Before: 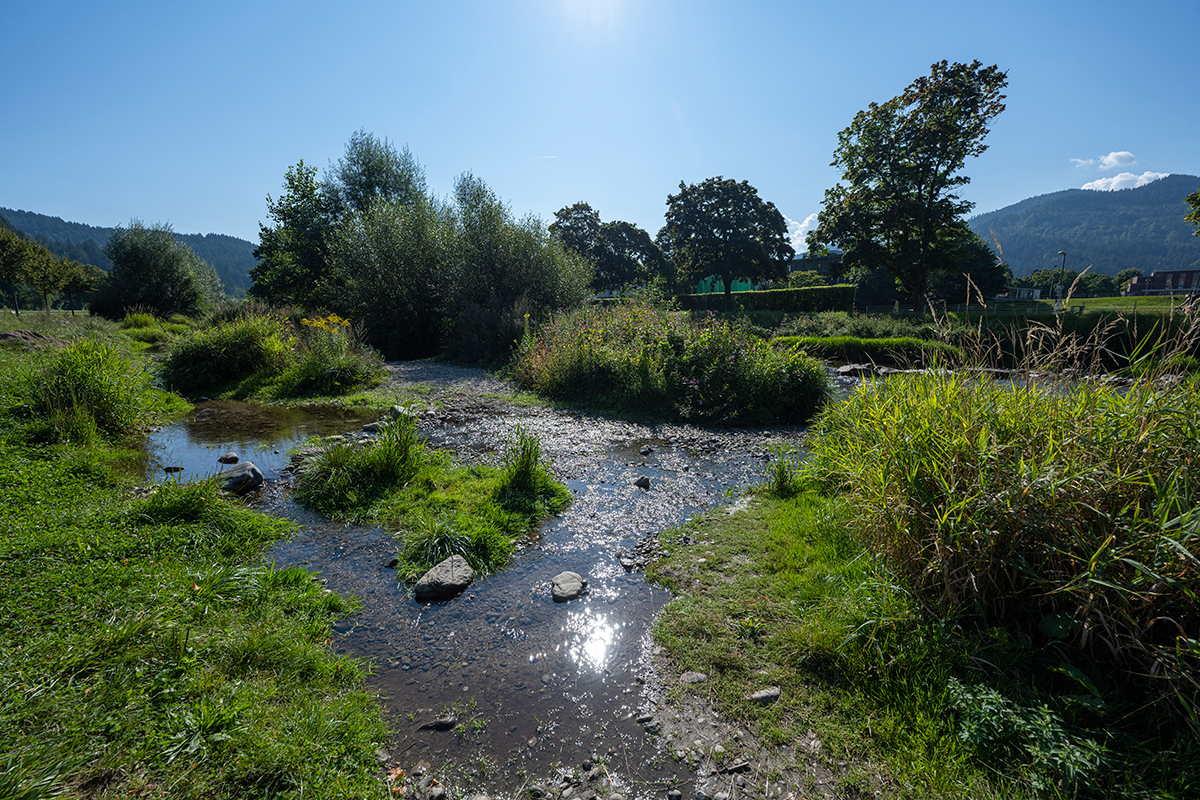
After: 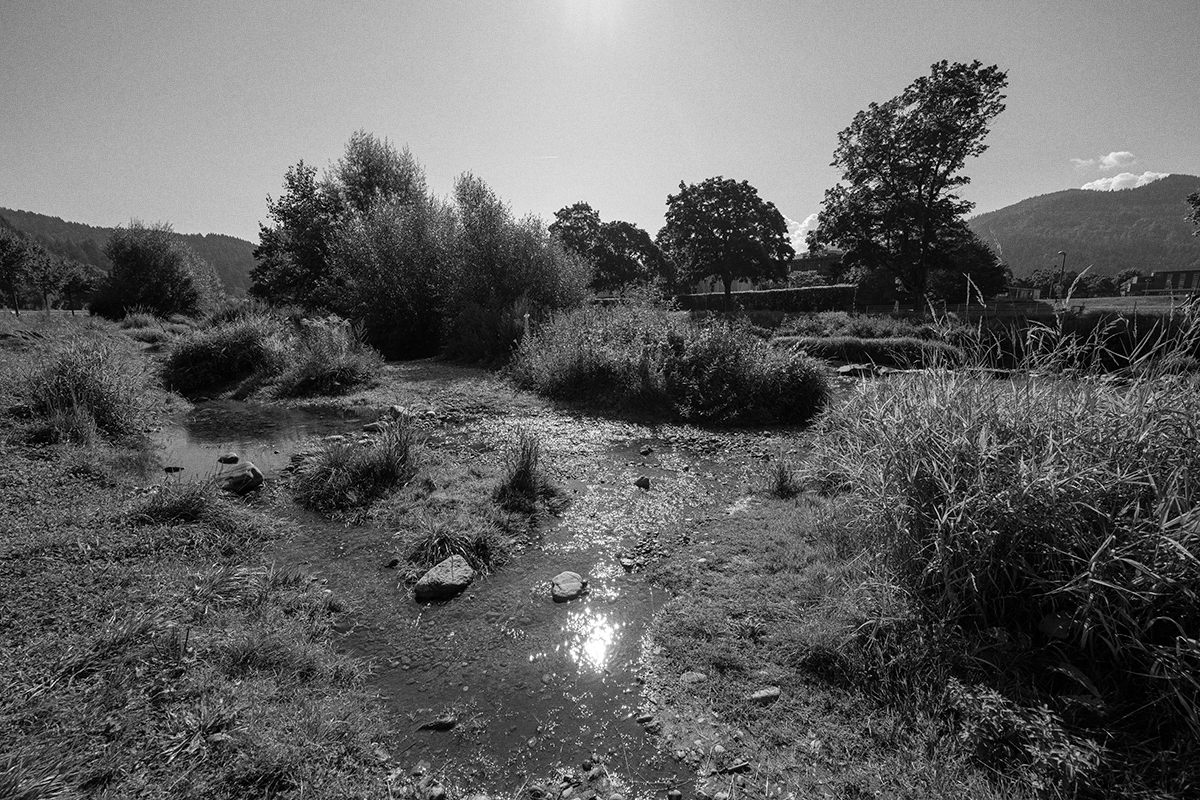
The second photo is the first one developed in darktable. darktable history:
monochrome: on, module defaults
grain: coarseness 7.08 ISO, strength 21.67%, mid-tones bias 59.58%
